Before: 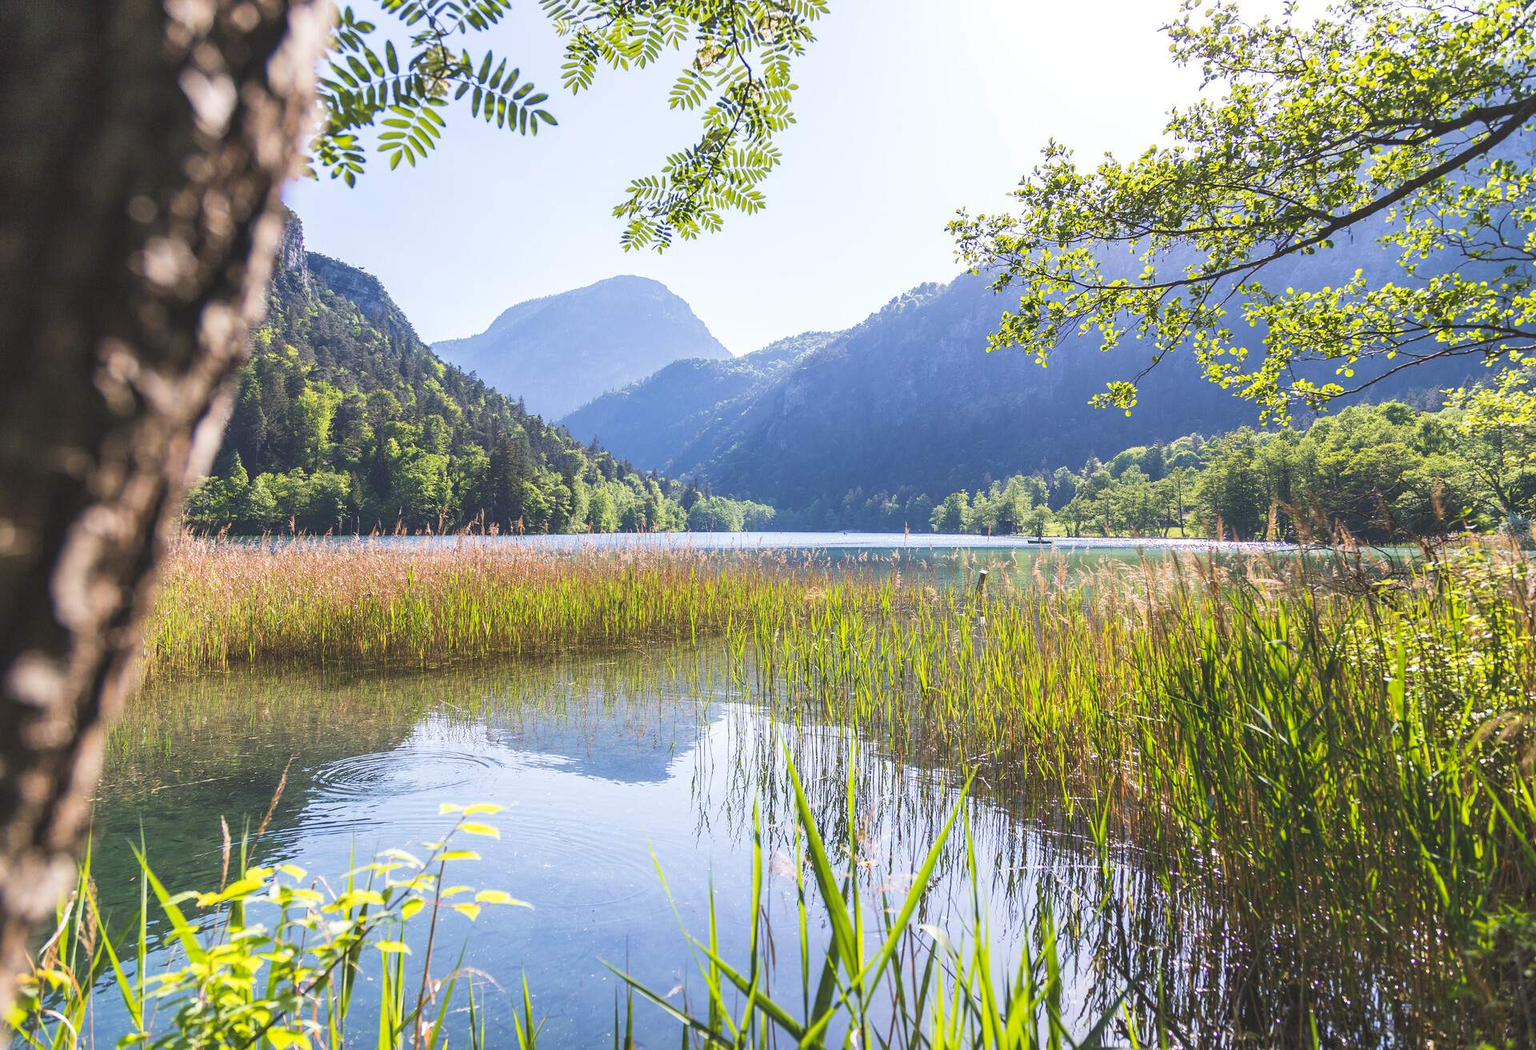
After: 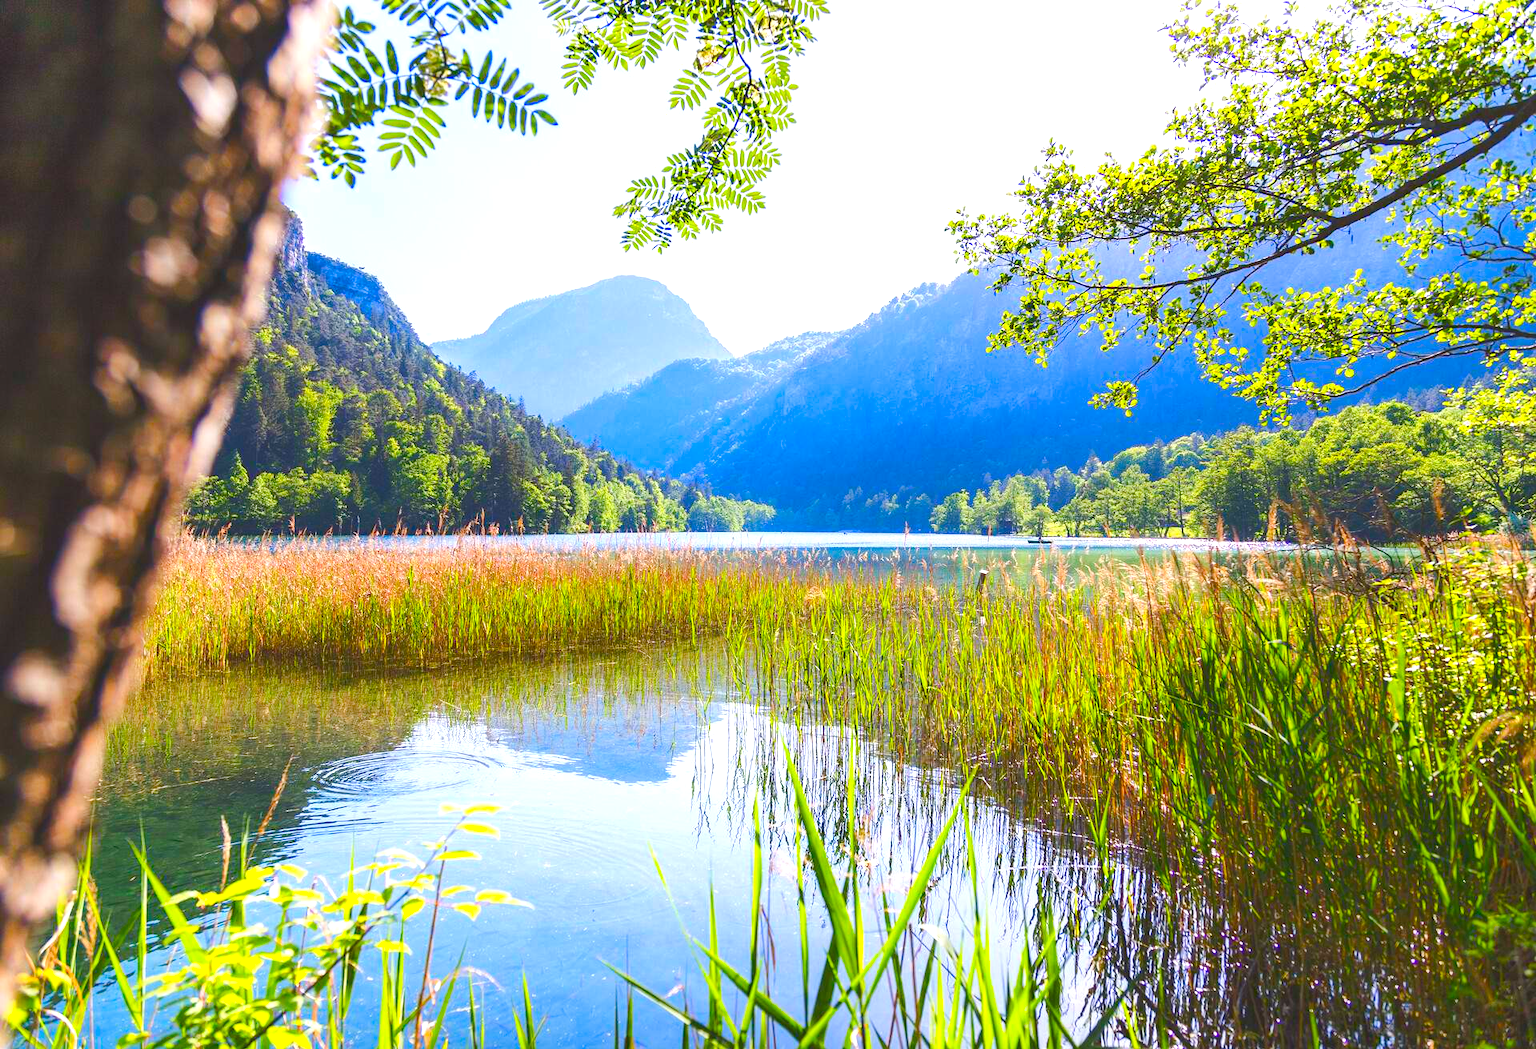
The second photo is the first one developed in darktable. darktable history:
levels: levels [0.016, 0.492, 0.969]
color balance rgb: global offset › luminance 0.254%, perceptual saturation grading › global saturation 20%, perceptual saturation grading › highlights -25.528%, perceptual saturation grading › shadows 49.896%, perceptual brilliance grading › mid-tones 11.016%, perceptual brilliance grading › shadows 14.373%
tone equalizer: -8 EV -0.001 EV, -7 EV 0.001 EV, -6 EV -0.002 EV, -5 EV -0.004 EV, -4 EV -0.084 EV, -3 EV -0.213 EV, -2 EV -0.269 EV, -1 EV 0.096 EV, +0 EV 0.322 EV
contrast brightness saturation: saturation 0.499
